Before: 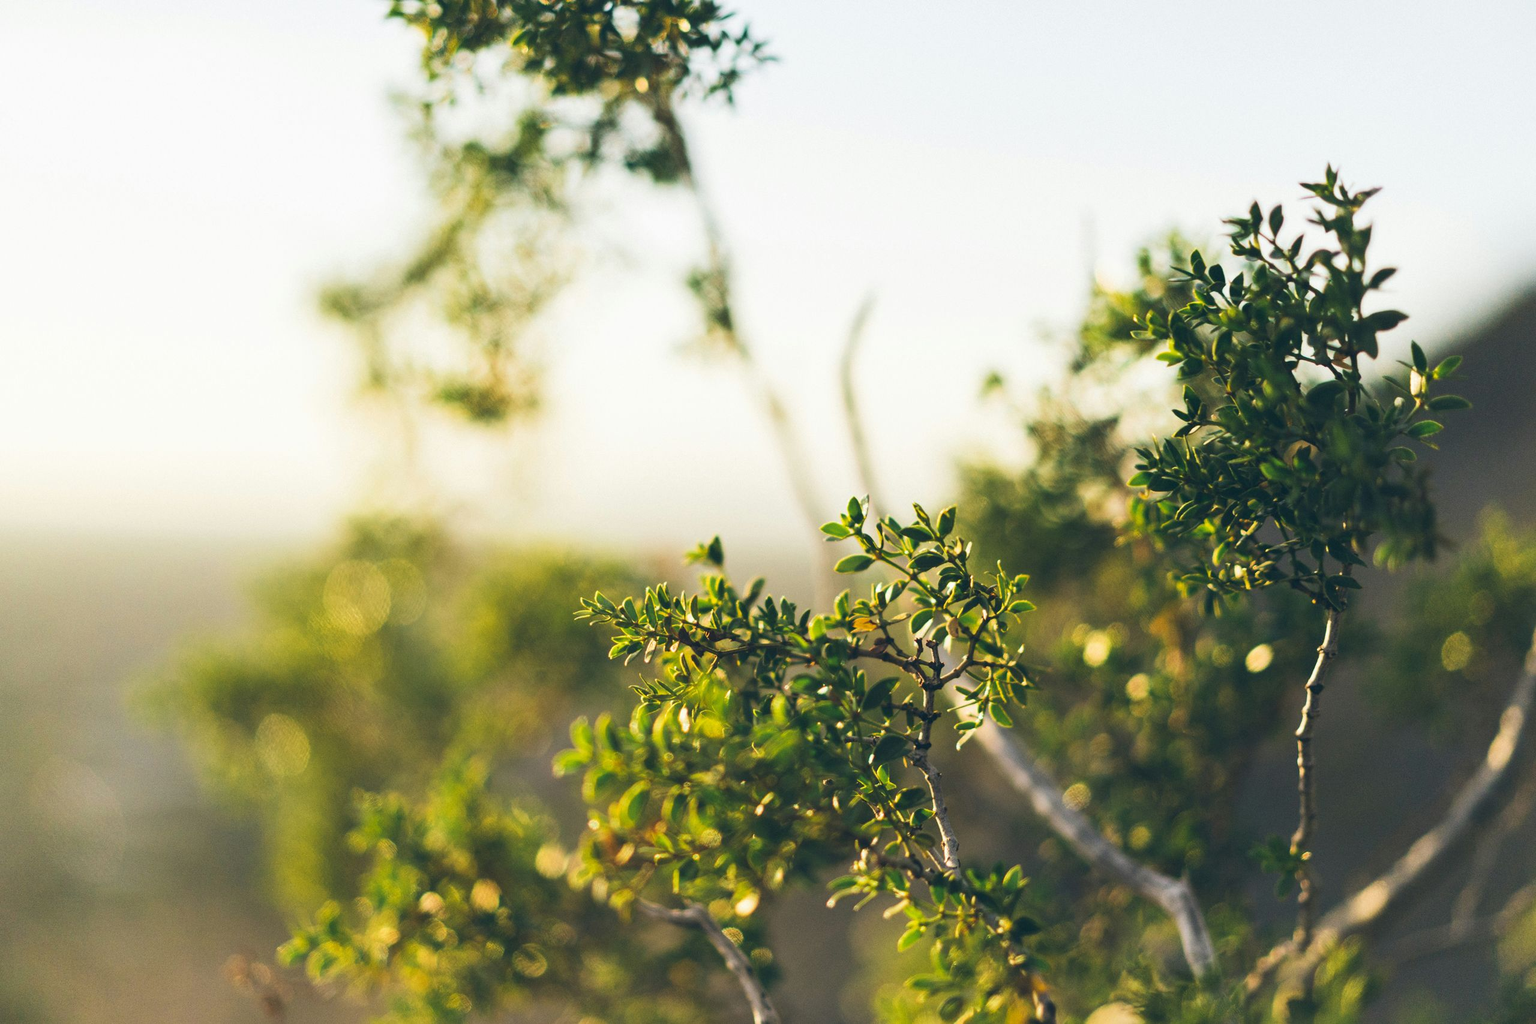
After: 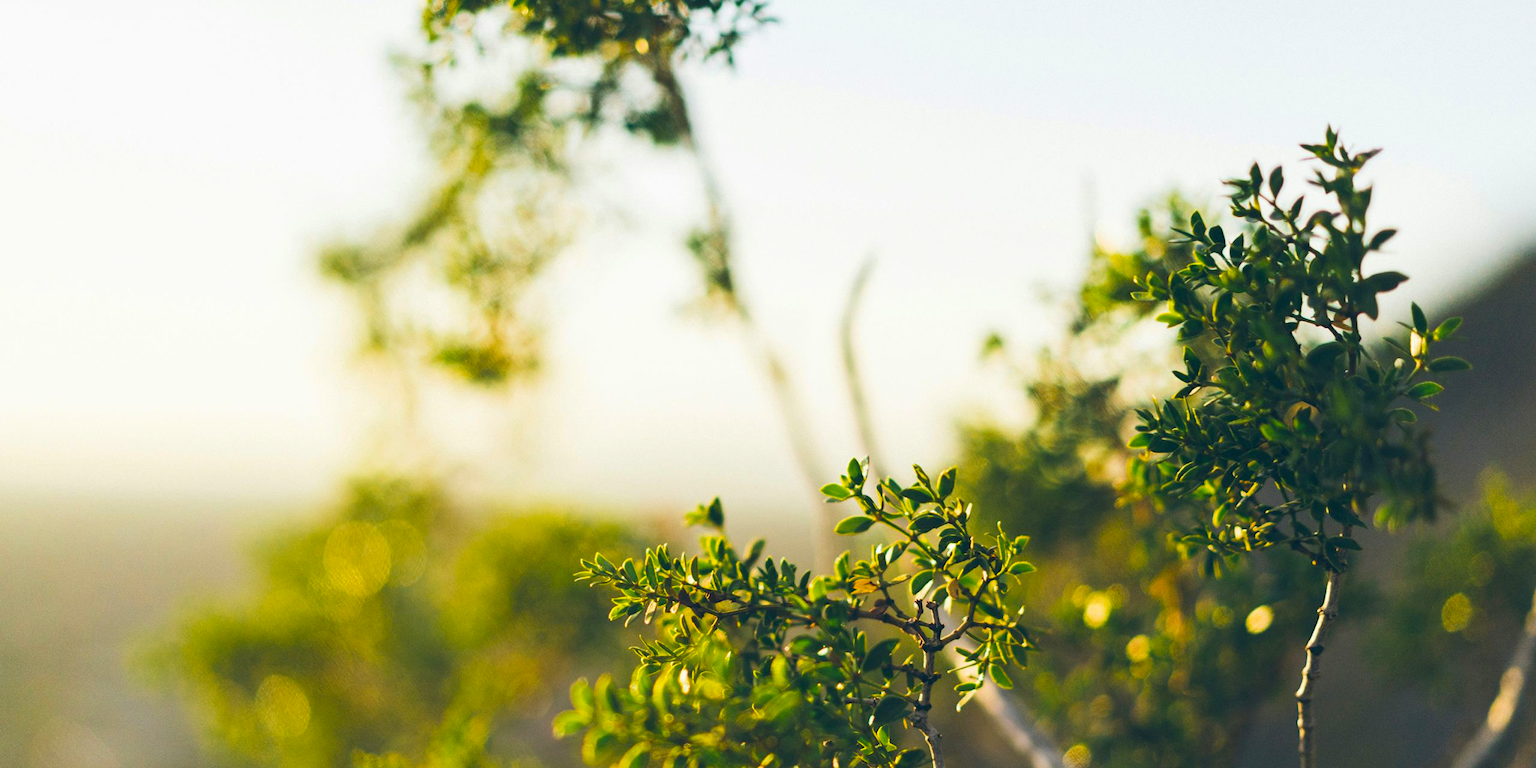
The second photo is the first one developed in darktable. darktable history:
color balance rgb: perceptual saturation grading › global saturation 20%, global vibrance 20%
crop: top 3.857%, bottom 21.132%
